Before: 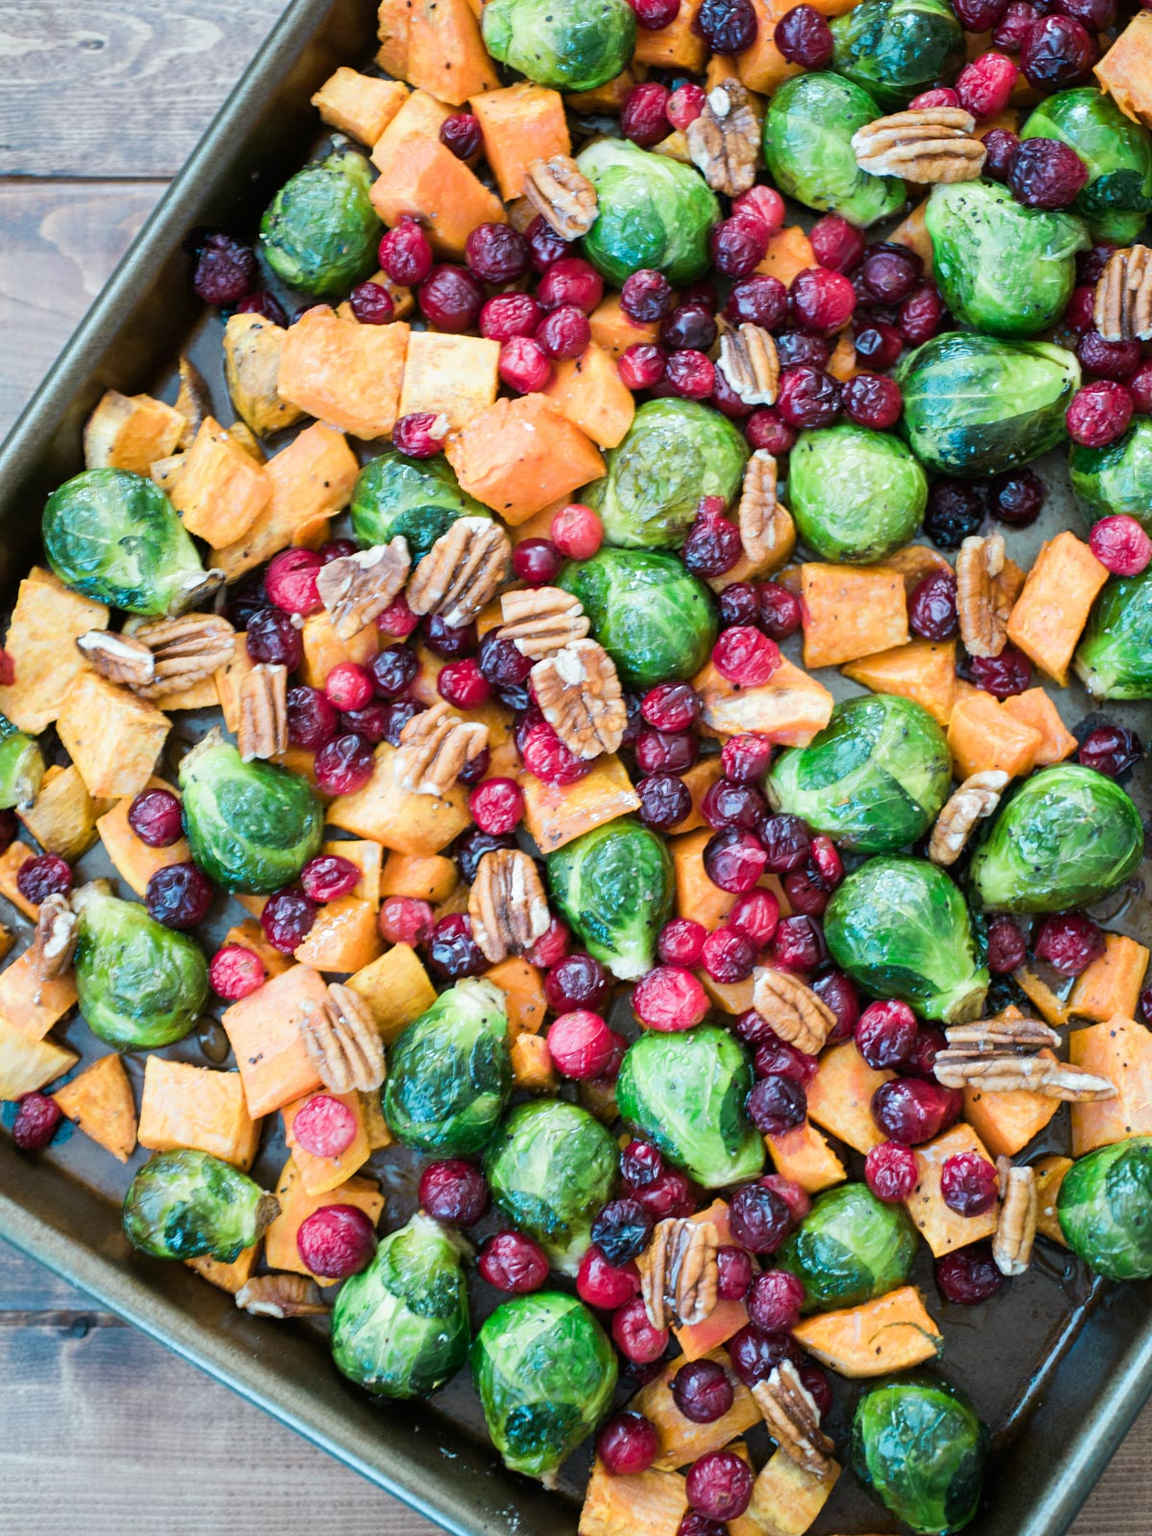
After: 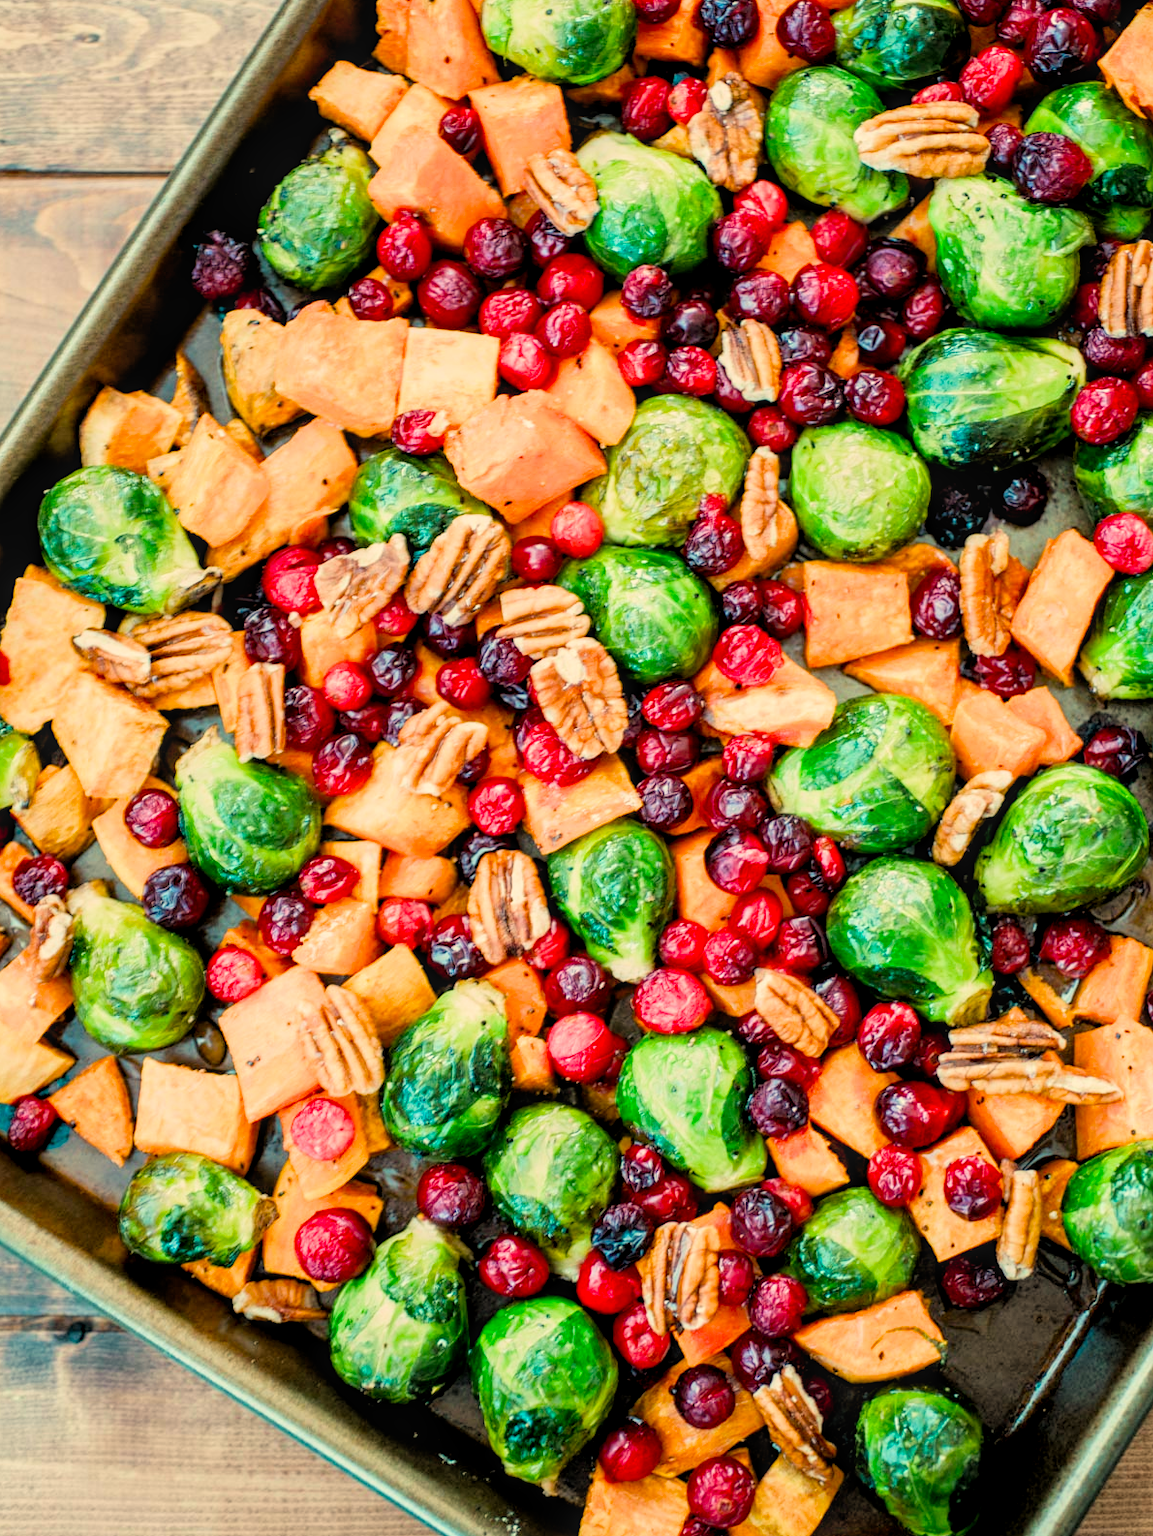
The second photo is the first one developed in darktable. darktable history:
exposure: black level correction 0.005, exposure 0.417 EV, compensate highlight preservation false
crop: left 0.434%, top 0.485%, right 0.244%, bottom 0.386%
white balance: red 1.138, green 0.996, blue 0.812
filmic rgb: black relative exposure -7.75 EV, white relative exposure 4.4 EV, threshold 3 EV, target black luminance 0%, hardness 3.76, latitude 50.51%, contrast 1.074, highlights saturation mix 10%, shadows ↔ highlights balance -0.22%, color science v4 (2020), enable highlight reconstruction true
local contrast: on, module defaults
